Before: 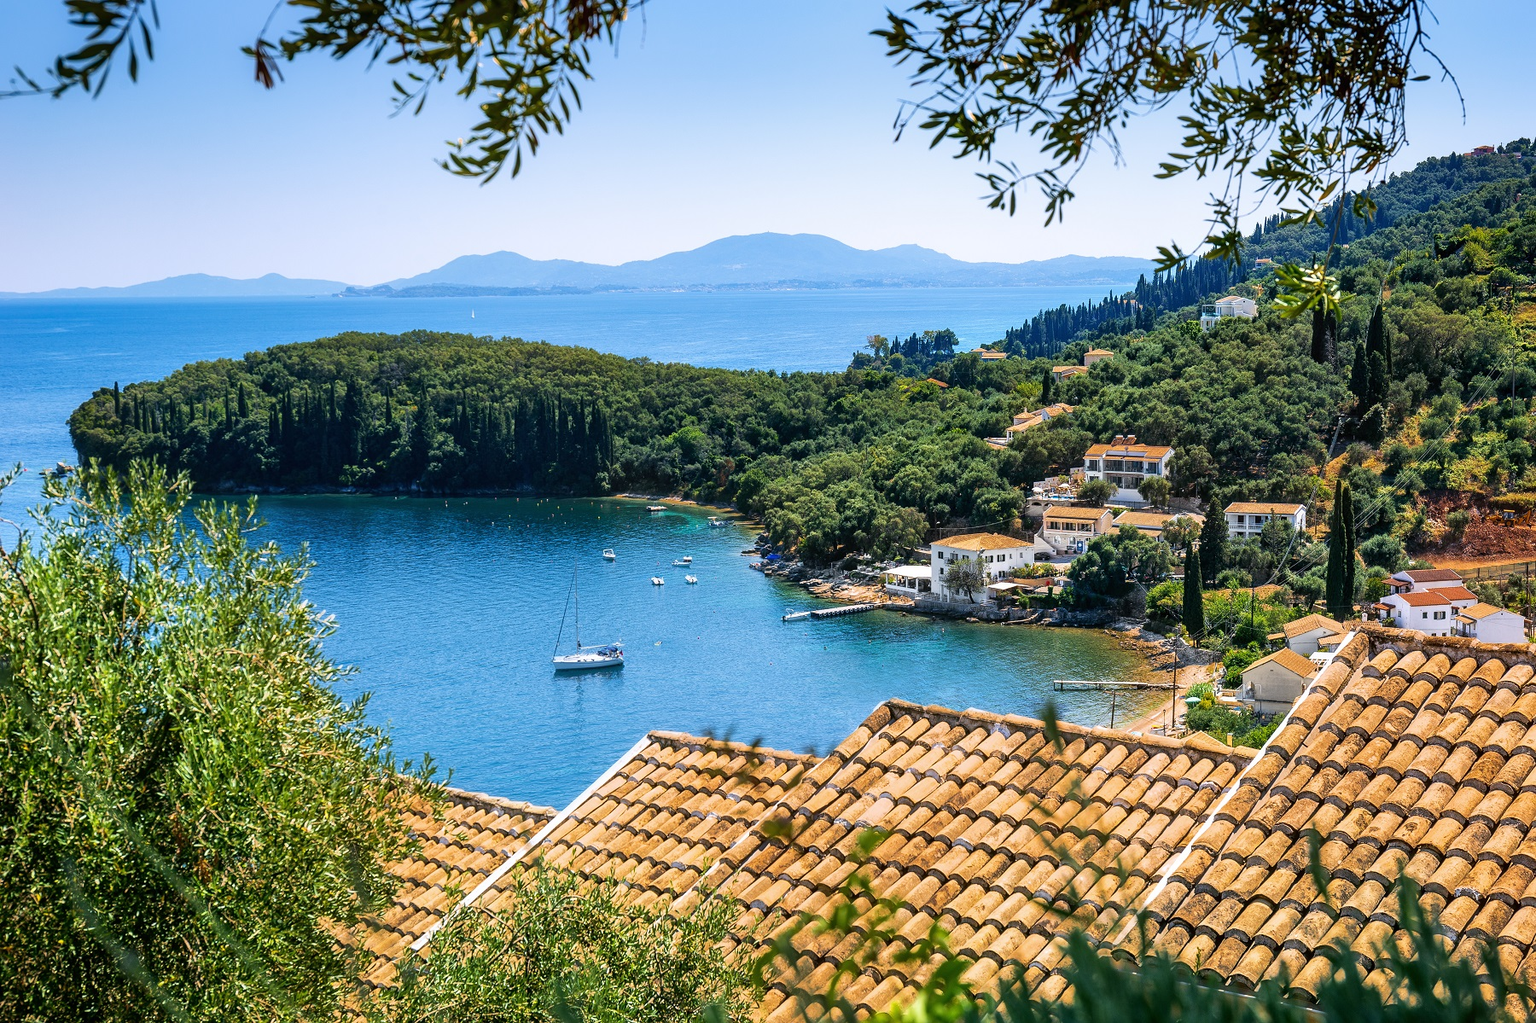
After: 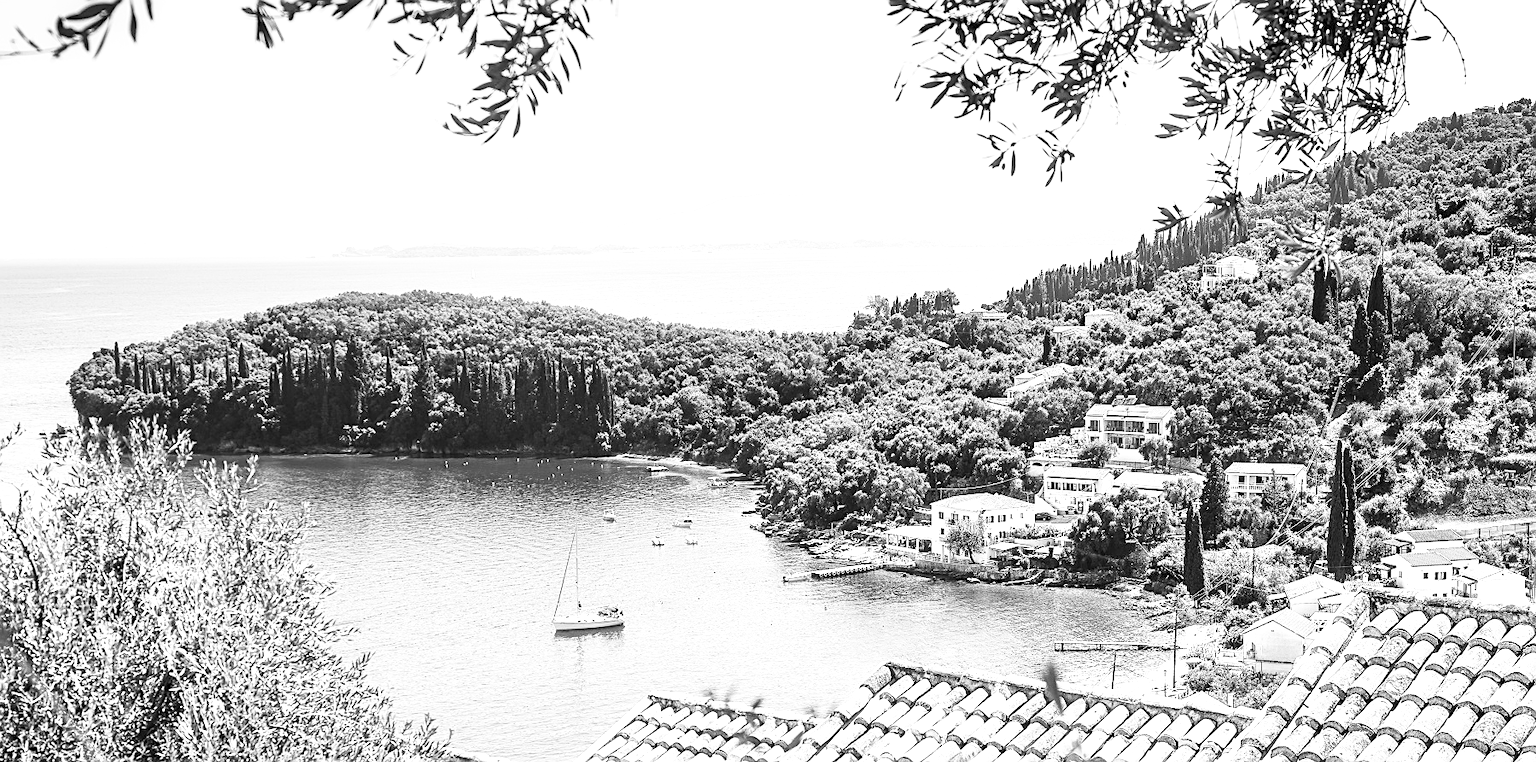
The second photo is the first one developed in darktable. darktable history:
contrast brightness saturation: contrast 0.372, brightness 0.545
crop: top 3.959%, bottom 21.526%
levels: levels [0.026, 0.507, 0.987]
exposure: black level correction 0, exposure 0.892 EV, compensate exposure bias true, compensate highlight preservation false
color zones: curves: ch1 [(0, -0.394) (0.143, -0.394) (0.286, -0.394) (0.429, -0.392) (0.571, -0.391) (0.714, -0.391) (0.857, -0.391) (1, -0.394)]
color calibration: illuminant custom, x 0.459, y 0.43, temperature 2635.03 K
sharpen: on, module defaults
